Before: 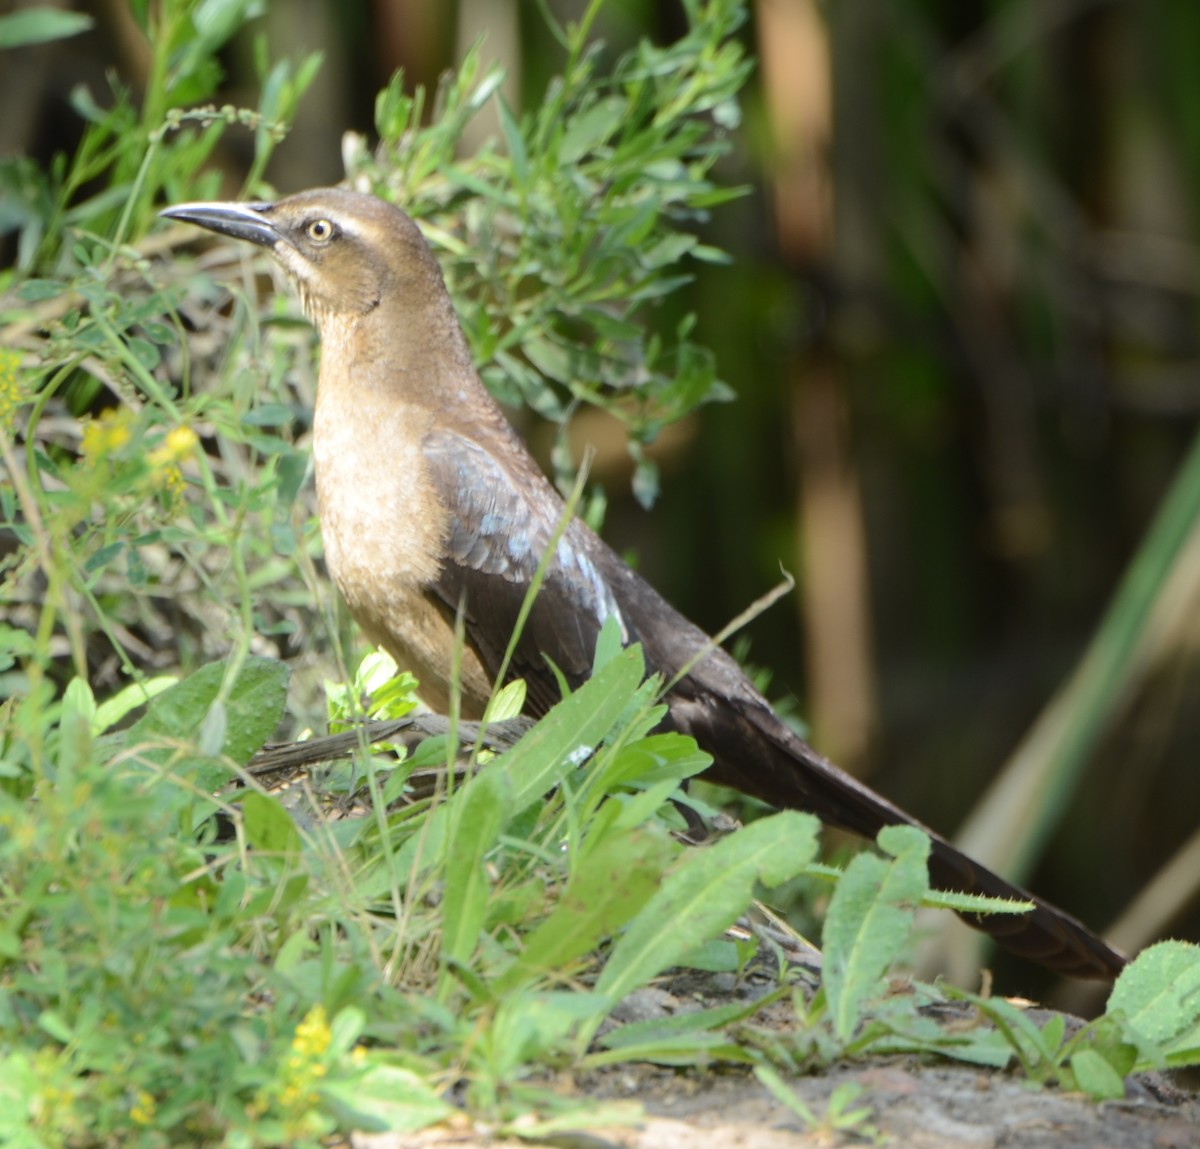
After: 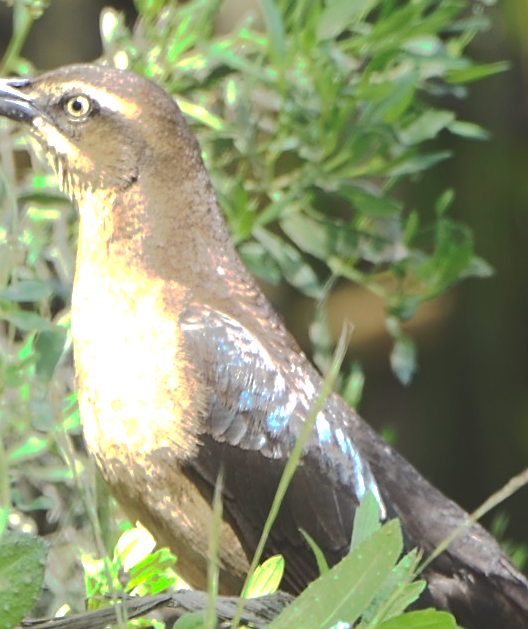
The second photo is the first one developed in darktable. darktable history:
exposure: exposure 0.6 EV, compensate highlight preservation false
crop: left 20.248%, top 10.86%, right 35.675%, bottom 34.321%
sharpen: on, module defaults
tone curve: curves: ch0 [(0, 0) (0.003, 0.149) (0.011, 0.152) (0.025, 0.154) (0.044, 0.164) (0.069, 0.179) (0.1, 0.194) (0.136, 0.211) (0.177, 0.232) (0.224, 0.258) (0.277, 0.289) (0.335, 0.326) (0.399, 0.371) (0.468, 0.438) (0.543, 0.504) (0.623, 0.569) (0.709, 0.642) (0.801, 0.716) (0.898, 0.775) (1, 1)], preserve colors none
